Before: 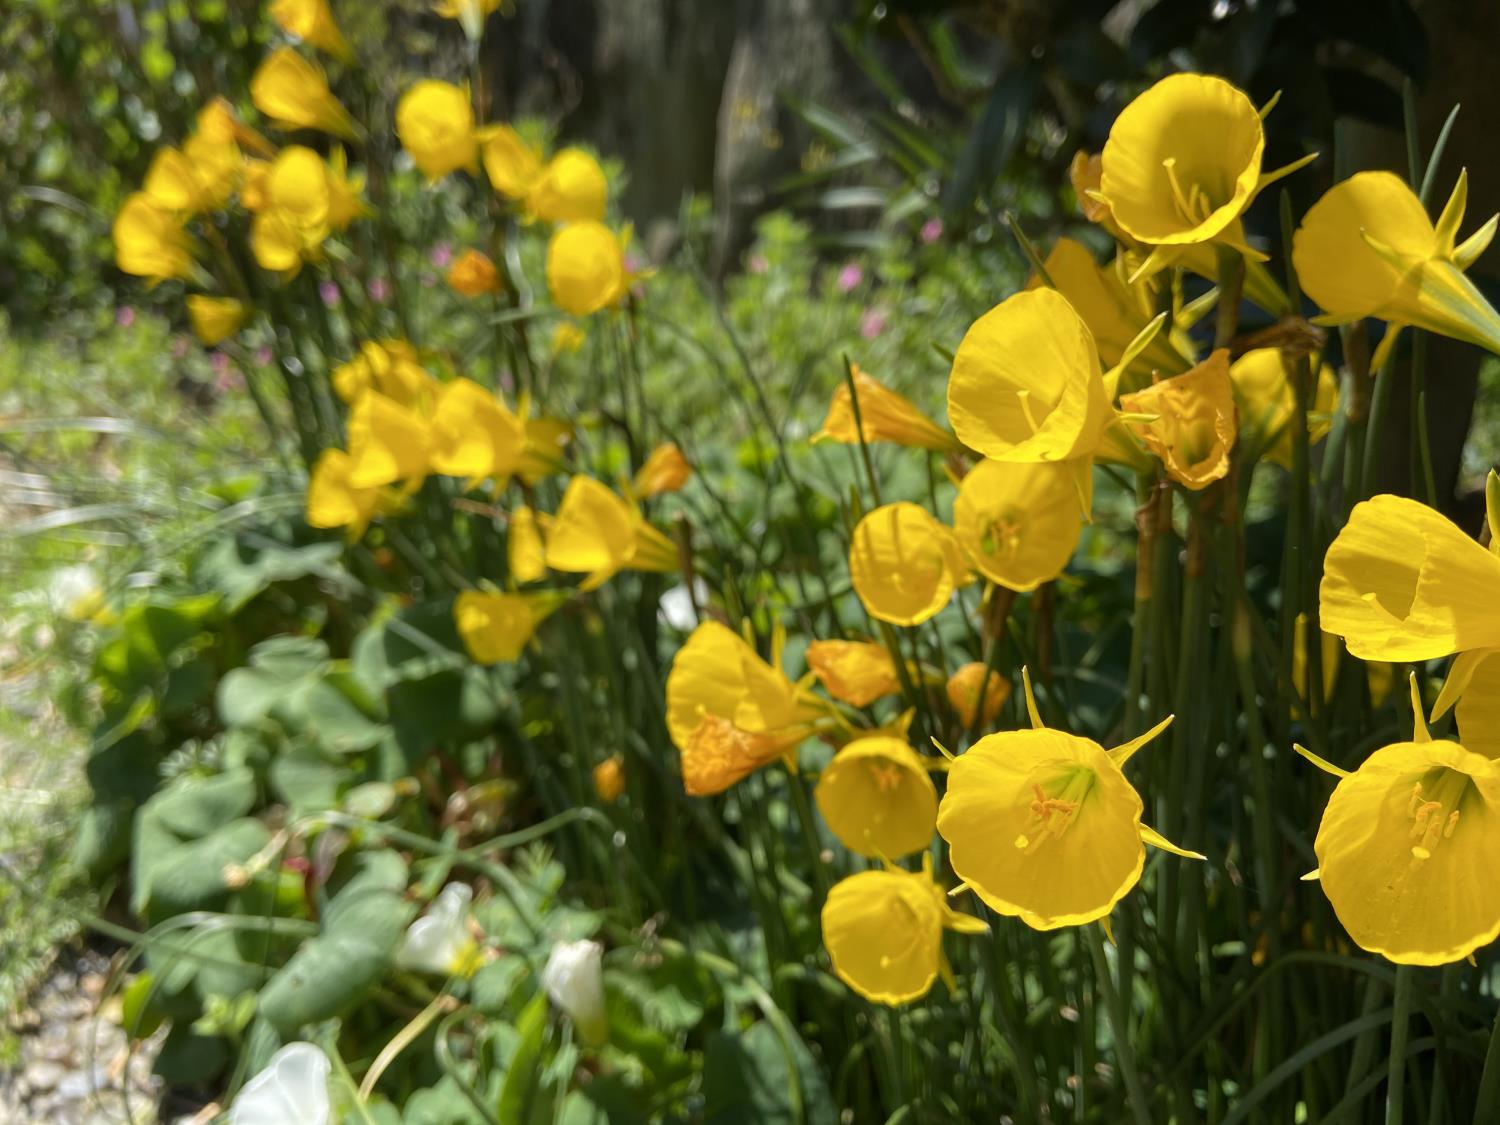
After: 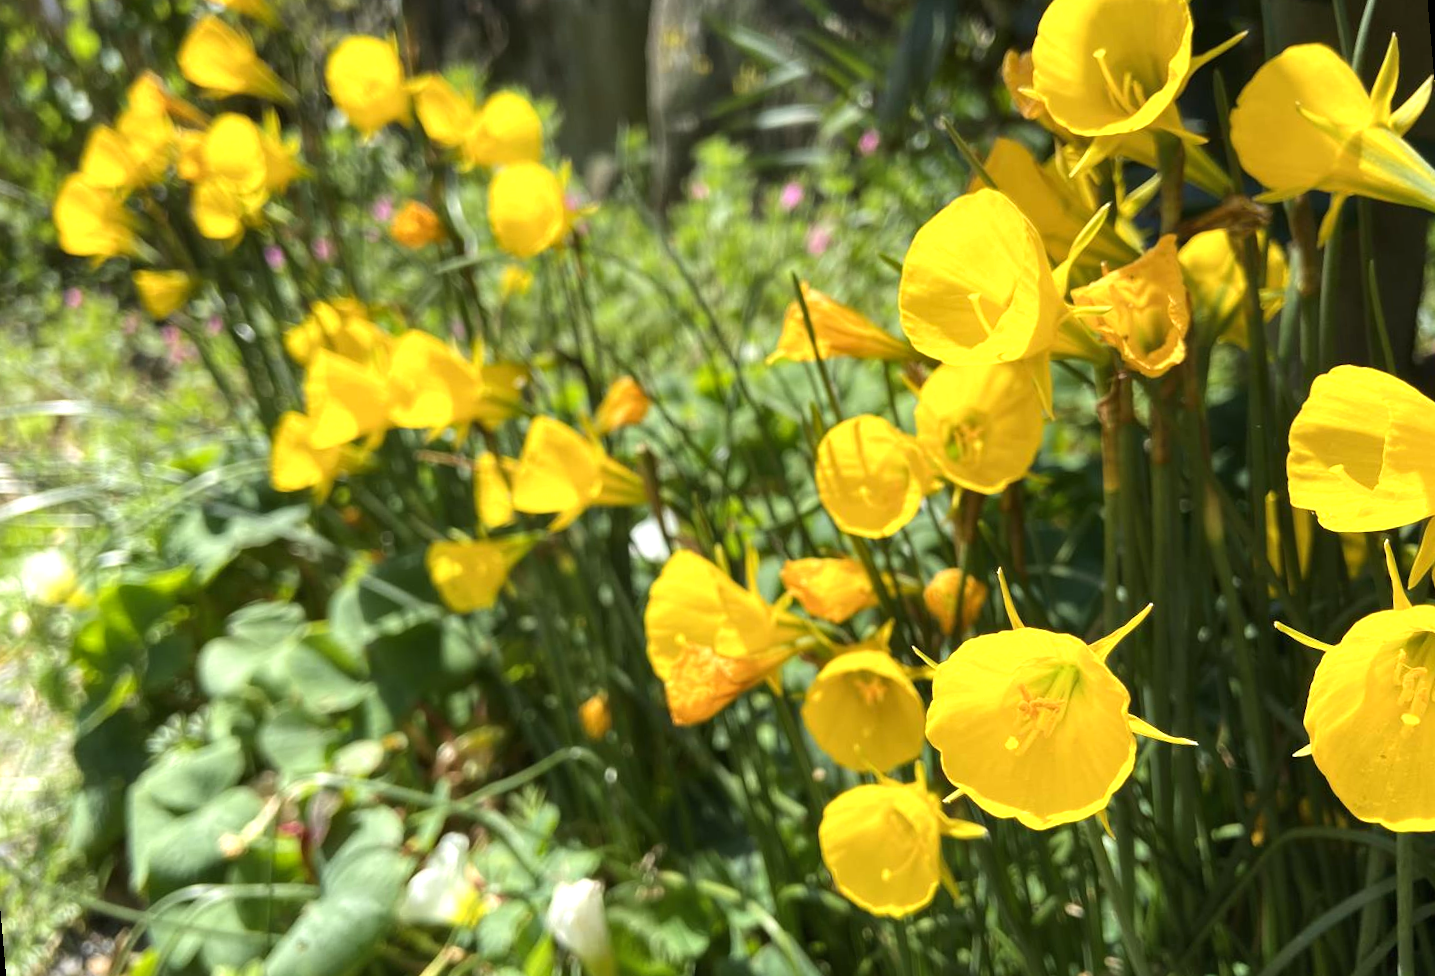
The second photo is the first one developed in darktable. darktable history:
rotate and perspective: rotation -5°, crop left 0.05, crop right 0.952, crop top 0.11, crop bottom 0.89
tone curve: curves: ch0 [(0, 0) (0.266, 0.247) (0.741, 0.751) (1, 1)], color space Lab, linked channels, preserve colors none
exposure: black level correction 0, exposure 0.7 EV, compensate exposure bias true, compensate highlight preservation false
shadows and highlights: shadows 32, highlights -32, soften with gaussian
